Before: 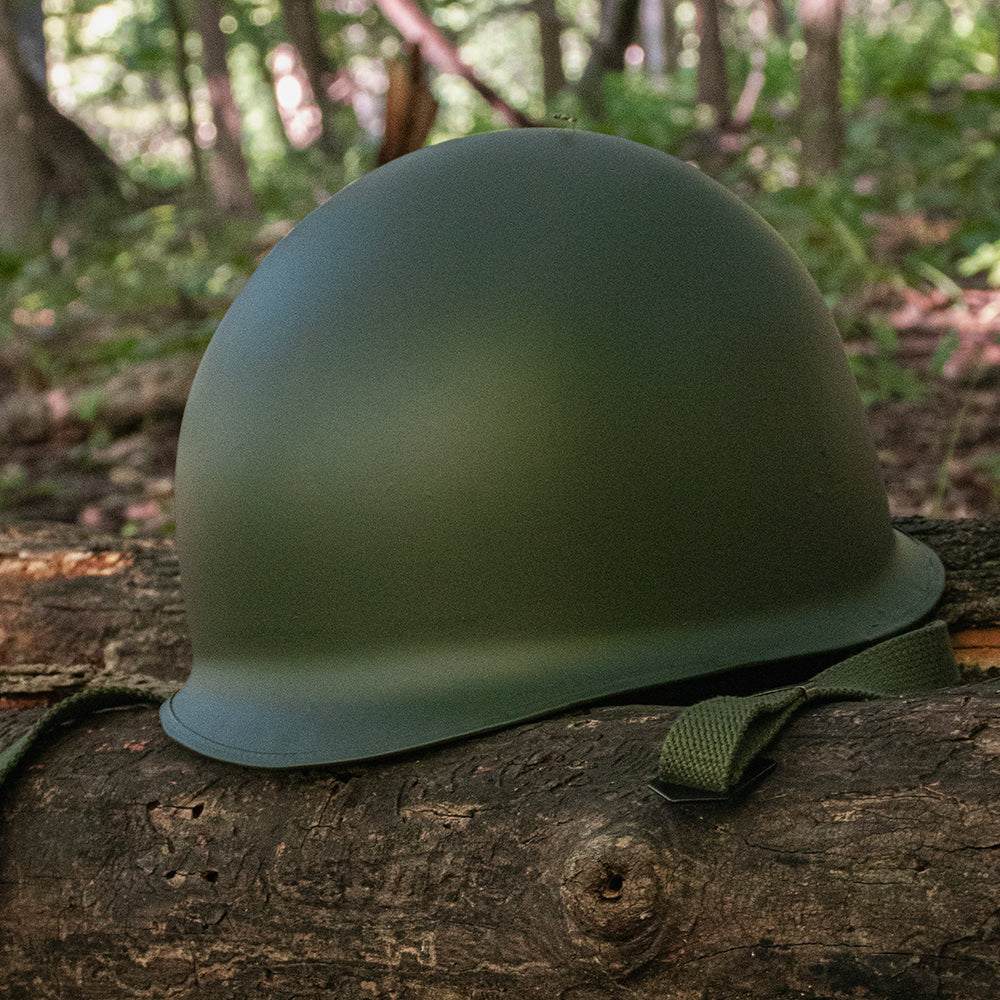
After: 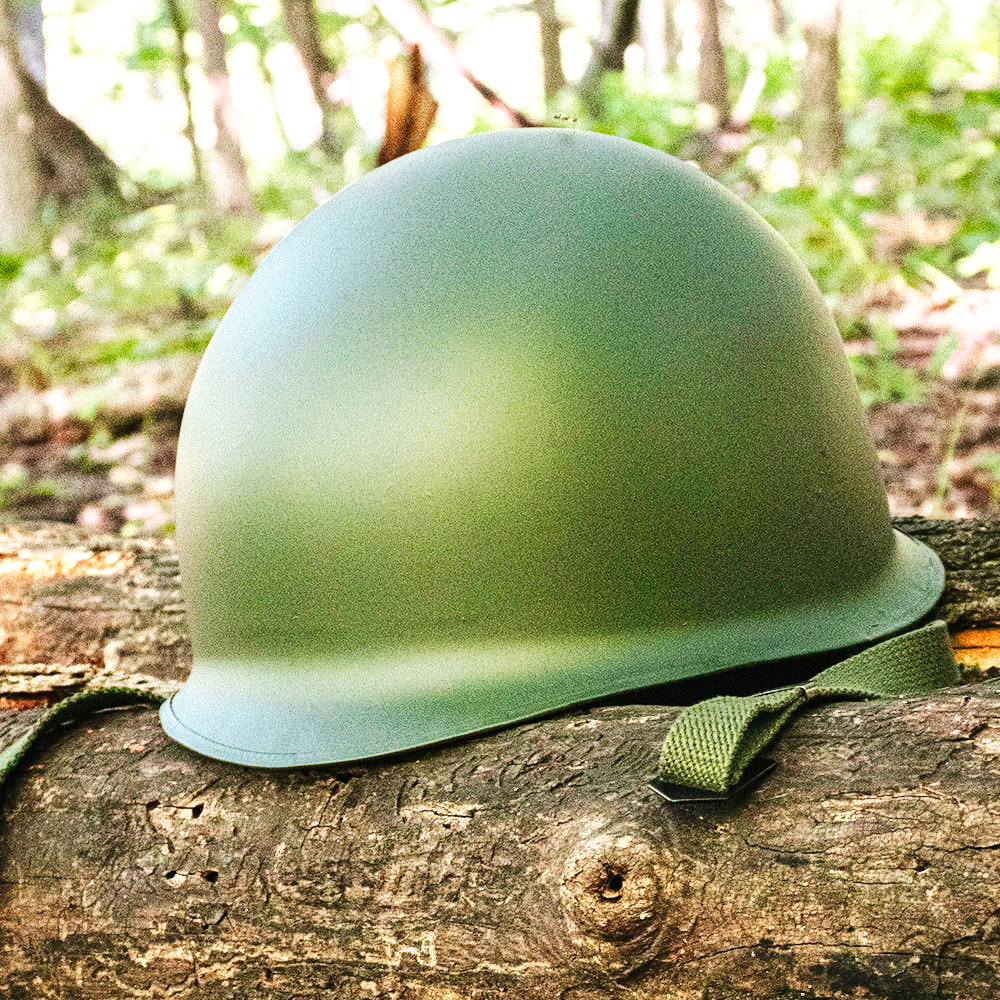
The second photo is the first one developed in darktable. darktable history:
exposure: black level correction 0, exposure 1.289 EV, compensate highlight preservation false
base curve: curves: ch0 [(0, 0) (0.007, 0.004) (0.027, 0.03) (0.046, 0.07) (0.207, 0.54) (0.442, 0.872) (0.673, 0.972) (1, 1)], preserve colors none
